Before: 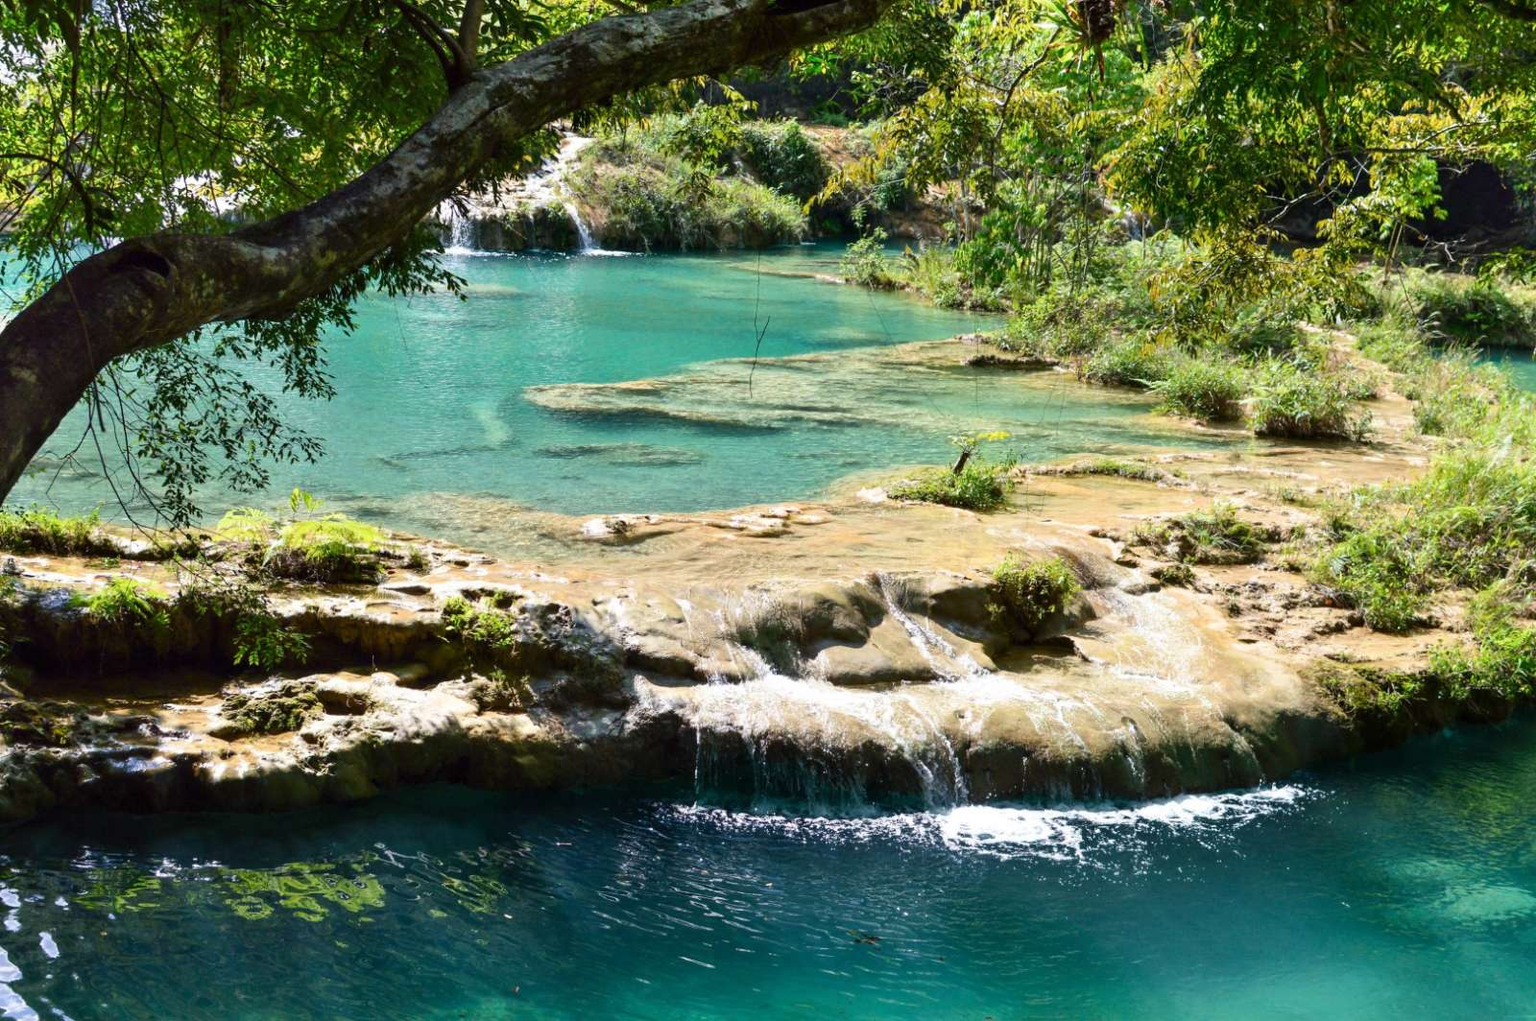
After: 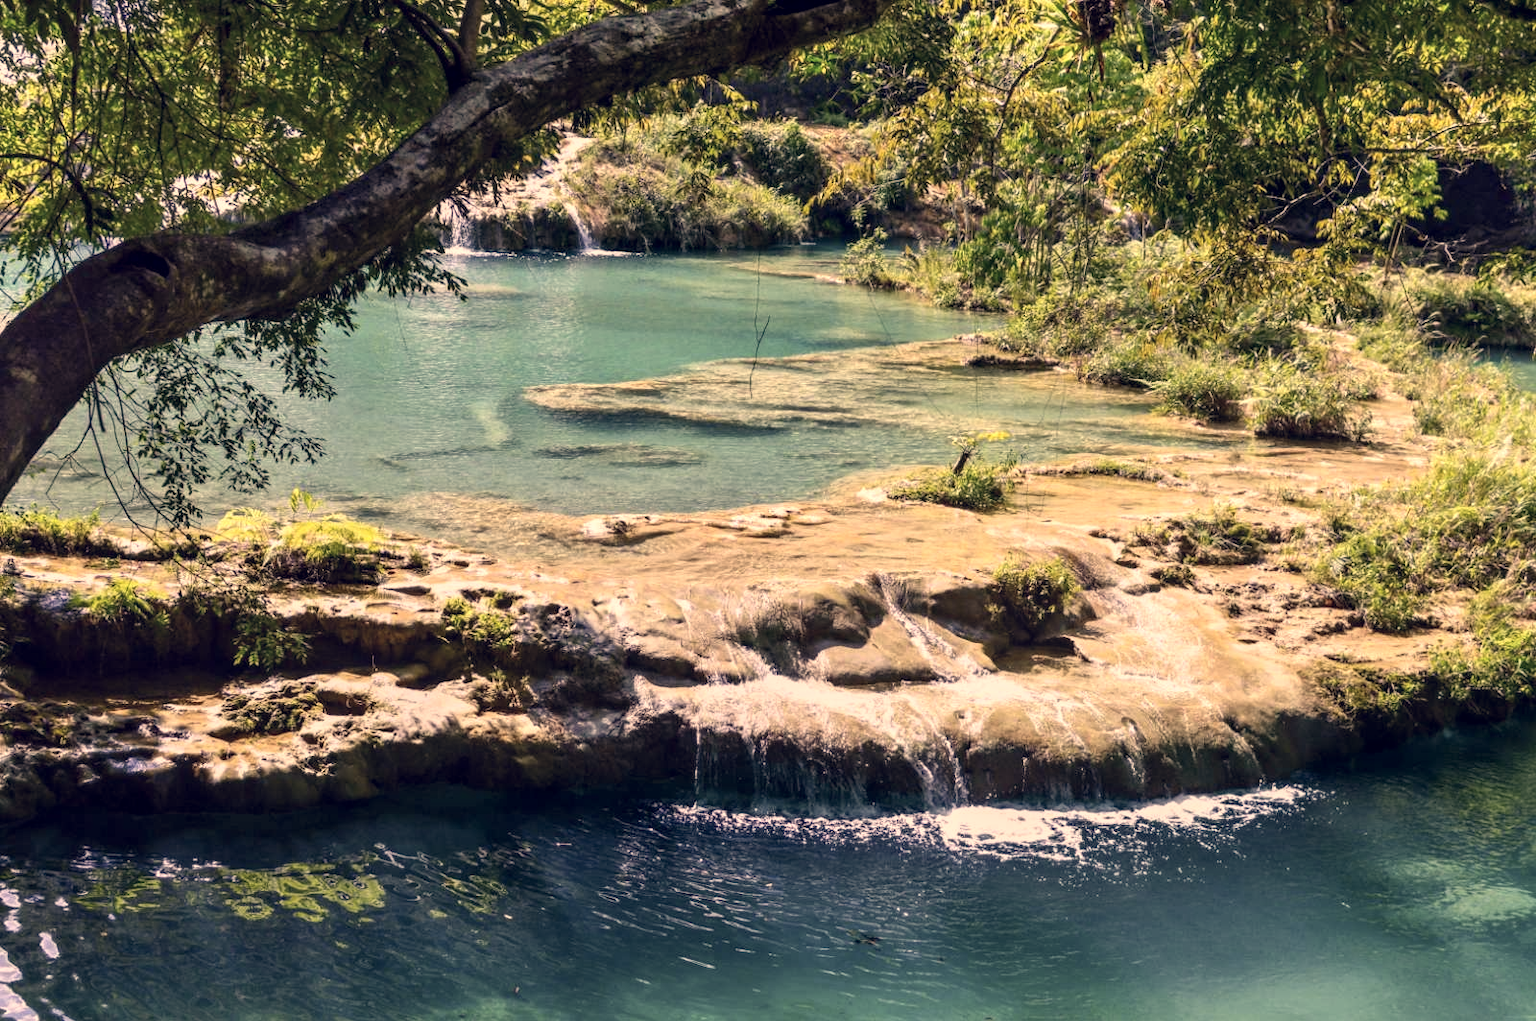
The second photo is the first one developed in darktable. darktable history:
color correction: highlights a* 19.96, highlights b* 28.26, shadows a* 3.46, shadows b* -16.61, saturation 0.728
tone equalizer: on, module defaults
local contrast: on, module defaults
